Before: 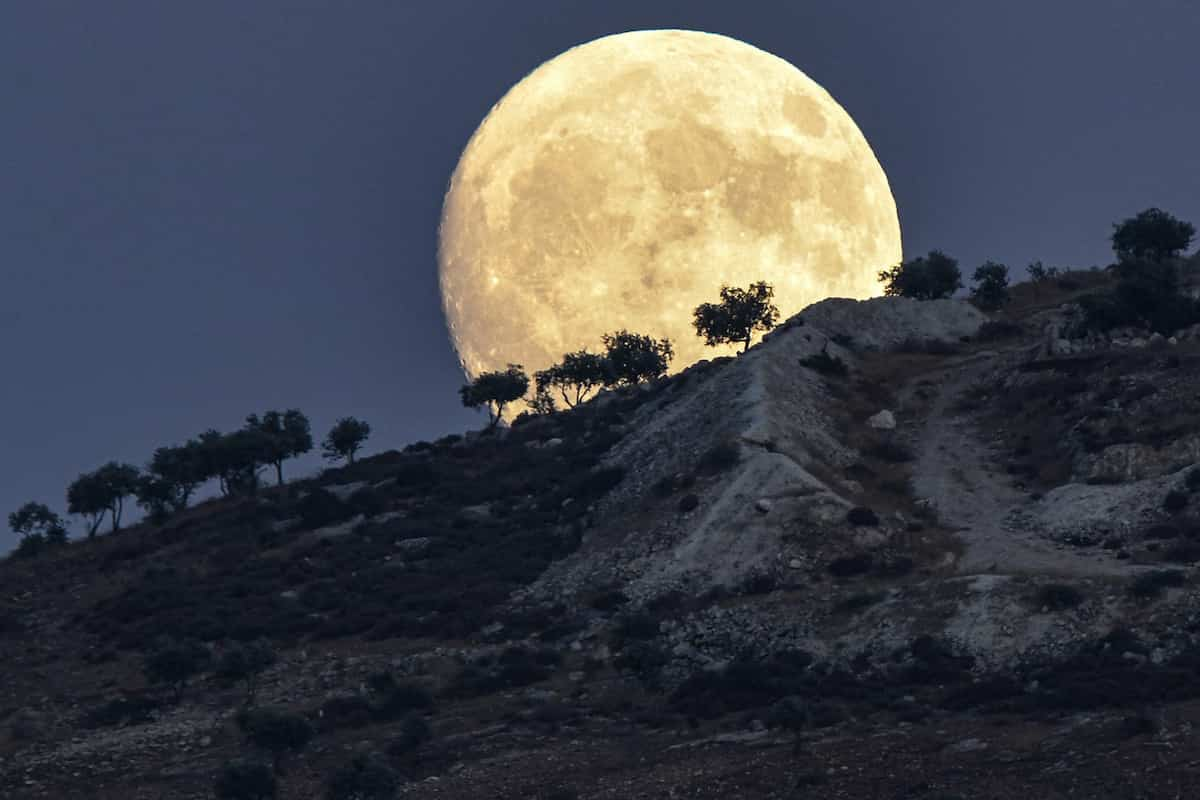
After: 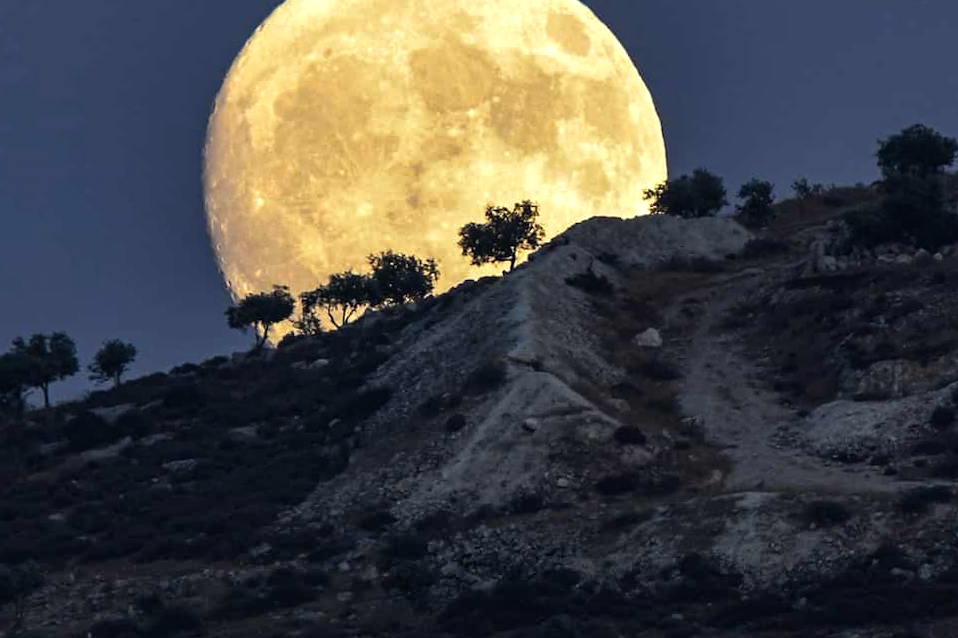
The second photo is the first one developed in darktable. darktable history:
rotate and perspective: rotation -0.45°, automatic cropping original format, crop left 0.008, crop right 0.992, crop top 0.012, crop bottom 0.988
vibrance: vibrance 100%
color balance: contrast 10%
crop: left 19.159%, top 9.58%, bottom 9.58%
